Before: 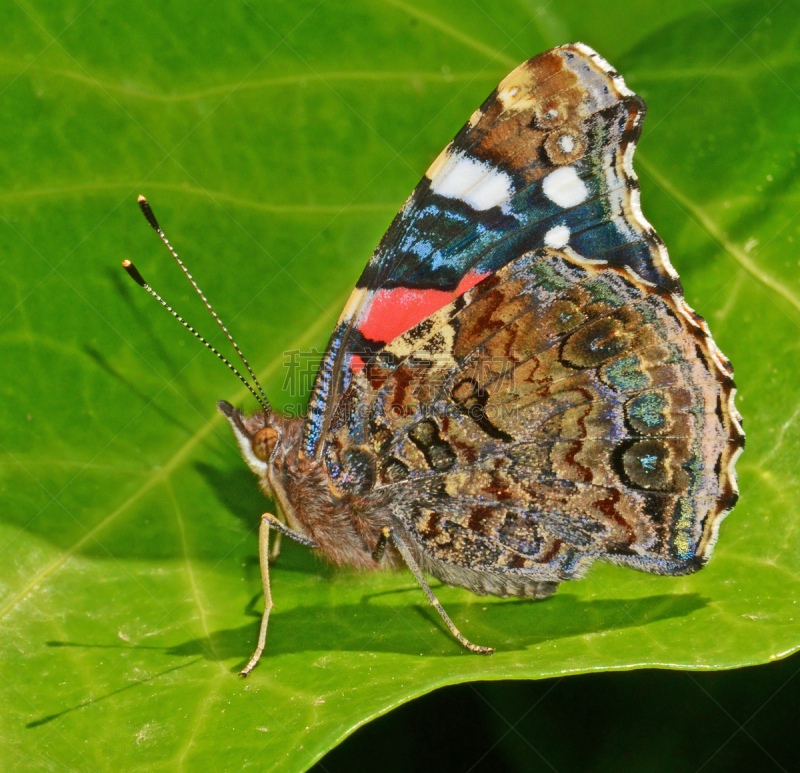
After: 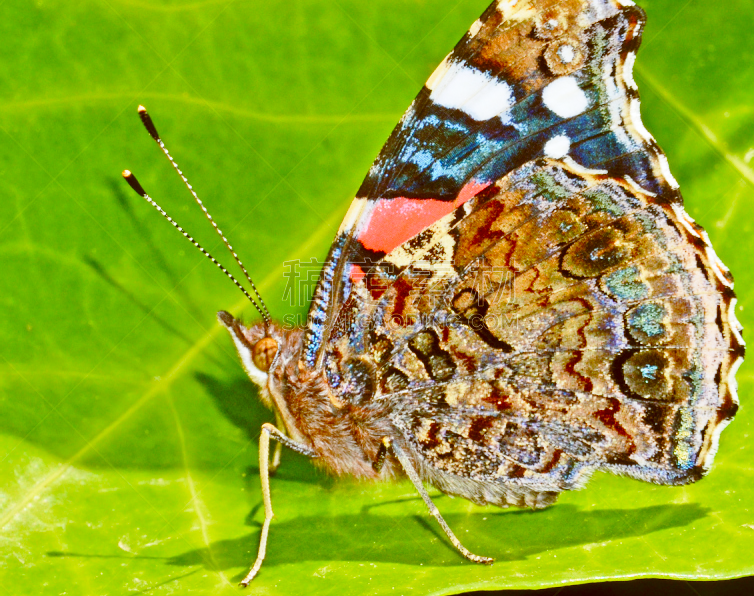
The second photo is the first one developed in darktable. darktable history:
crop and rotate: angle 0.03°, top 11.643%, right 5.651%, bottom 11.189%
white balance: red 0.986, blue 1.01
base curve: curves: ch0 [(0, 0) (0.028, 0.03) (0.121, 0.232) (0.46, 0.748) (0.859, 0.968) (1, 1)], preserve colors none
color balance: lift [1, 1.015, 1.004, 0.985], gamma [1, 0.958, 0.971, 1.042], gain [1, 0.956, 0.977, 1.044]
